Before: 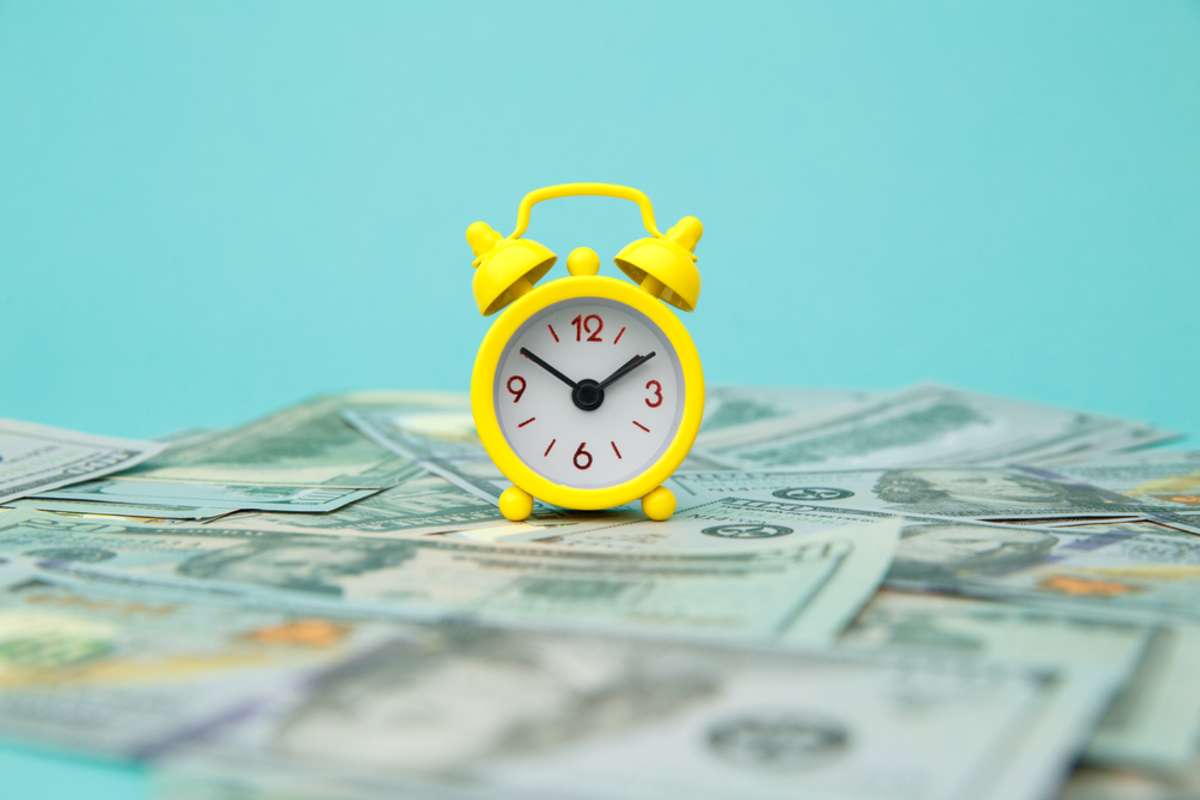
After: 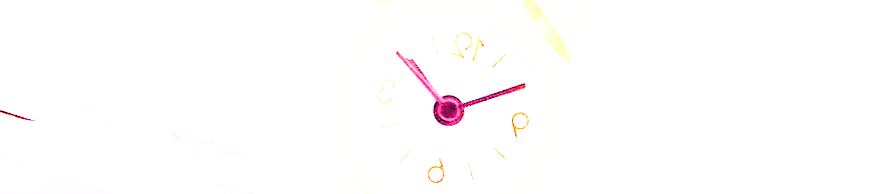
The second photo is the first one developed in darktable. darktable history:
white balance: red 4.26, blue 1.802
exposure: black level correction 0, exposure 1.125 EV, compensate exposure bias true, compensate highlight preservation false
base curve: curves: ch0 [(0, 0) (0.007, 0.004) (0.027, 0.03) (0.046, 0.07) (0.207, 0.54) (0.442, 0.872) (0.673, 0.972) (1, 1)], preserve colors none
crop and rotate: angle 16.12°, top 30.835%, bottom 35.653%
